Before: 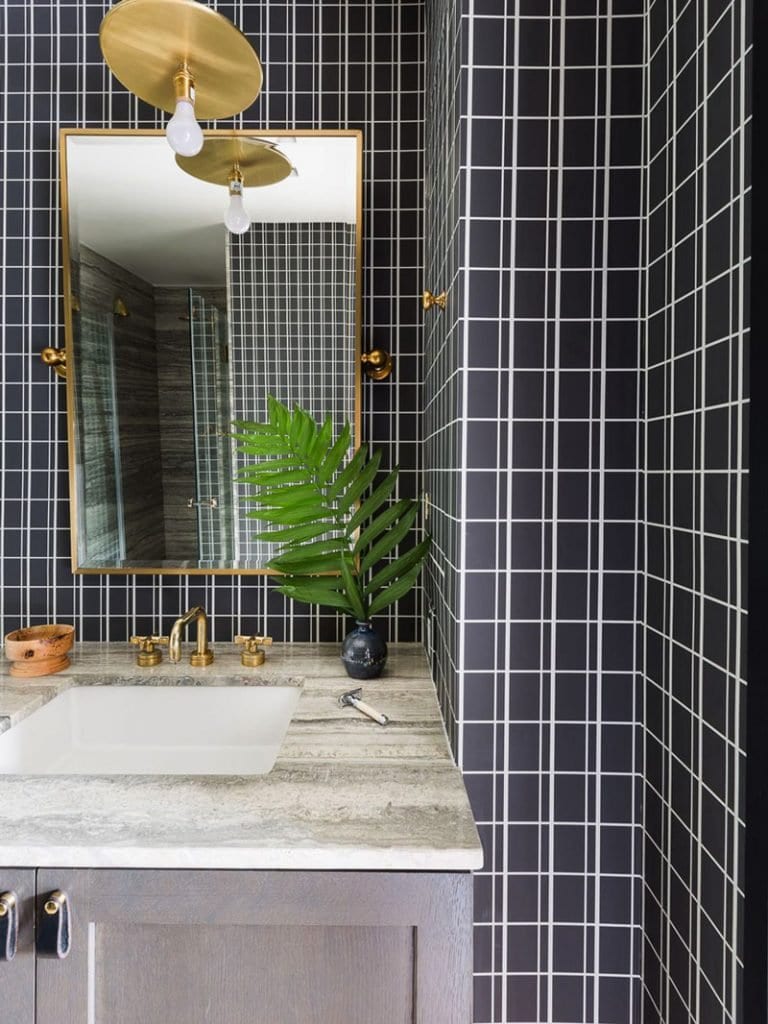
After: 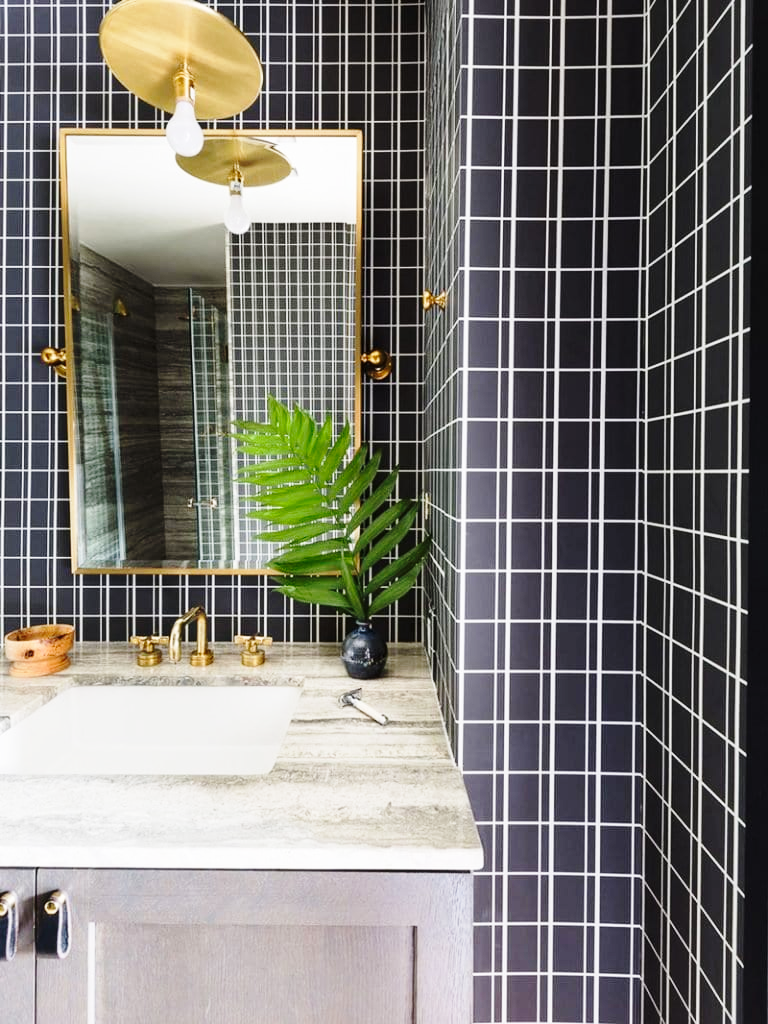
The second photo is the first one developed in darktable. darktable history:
contrast brightness saturation: saturation -0.05
base curve: curves: ch0 [(0, 0) (0.028, 0.03) (0.121, 0.232) (0.46, 0.748) (0.859, 0.968) (1, 1)], preserve colors none
